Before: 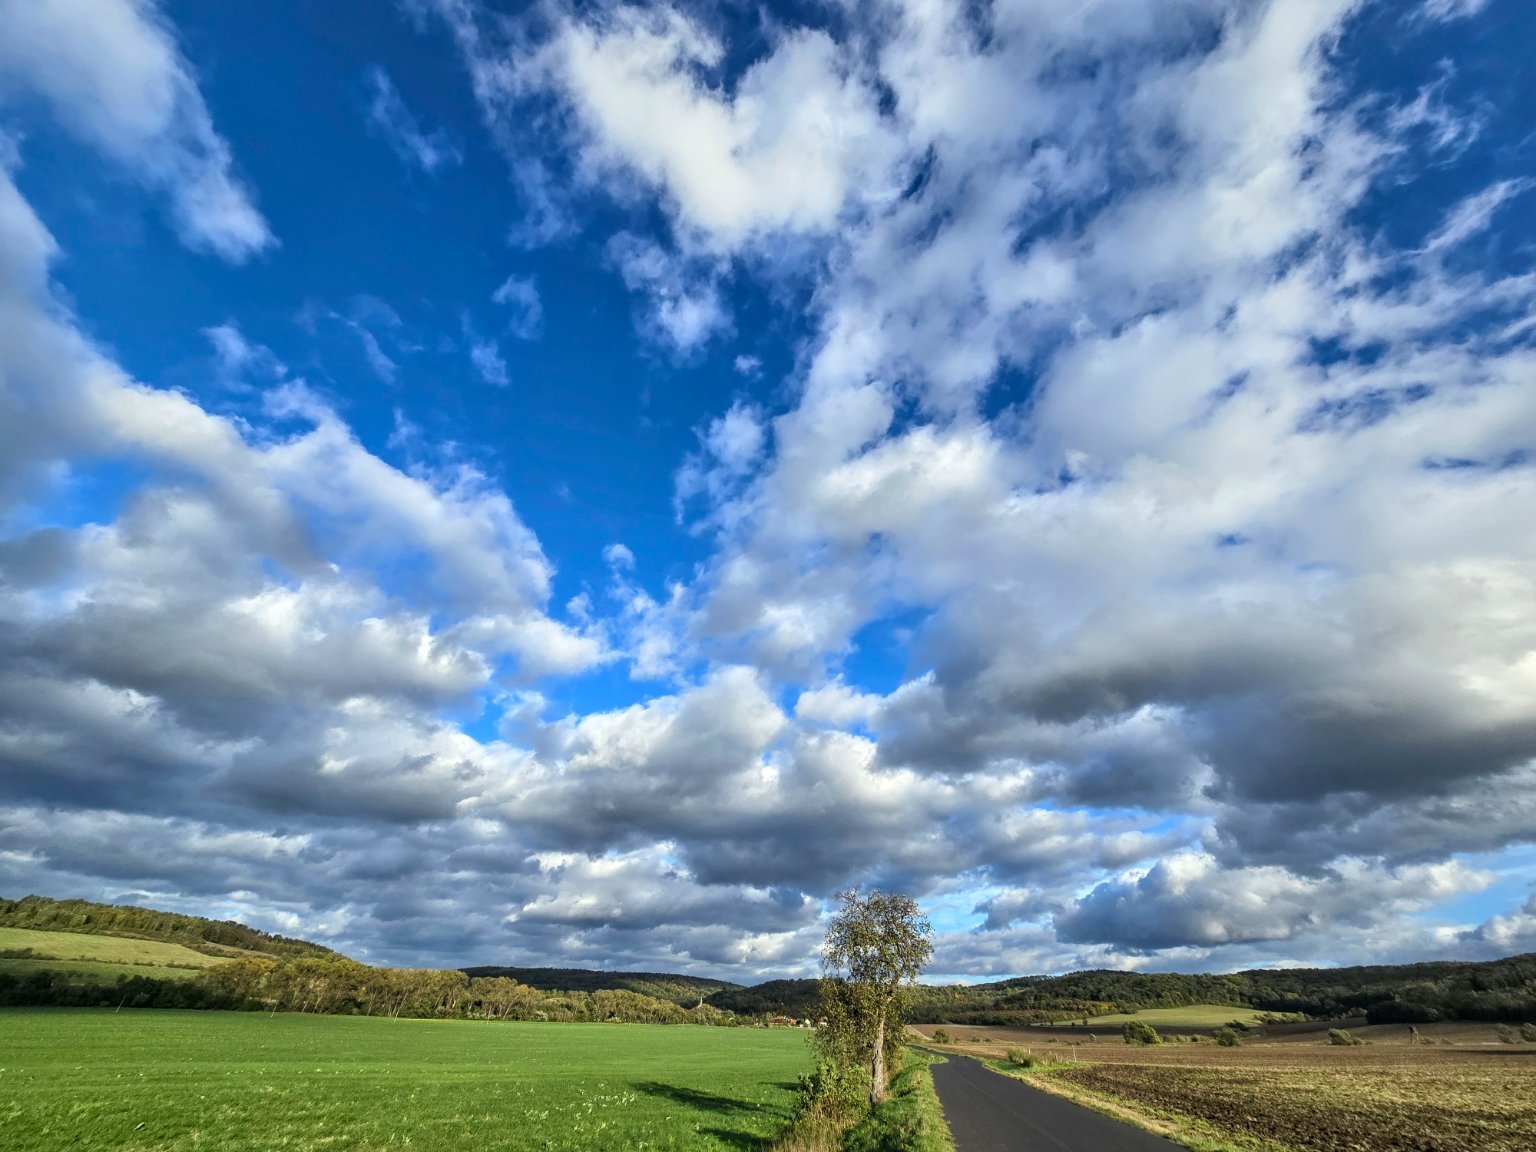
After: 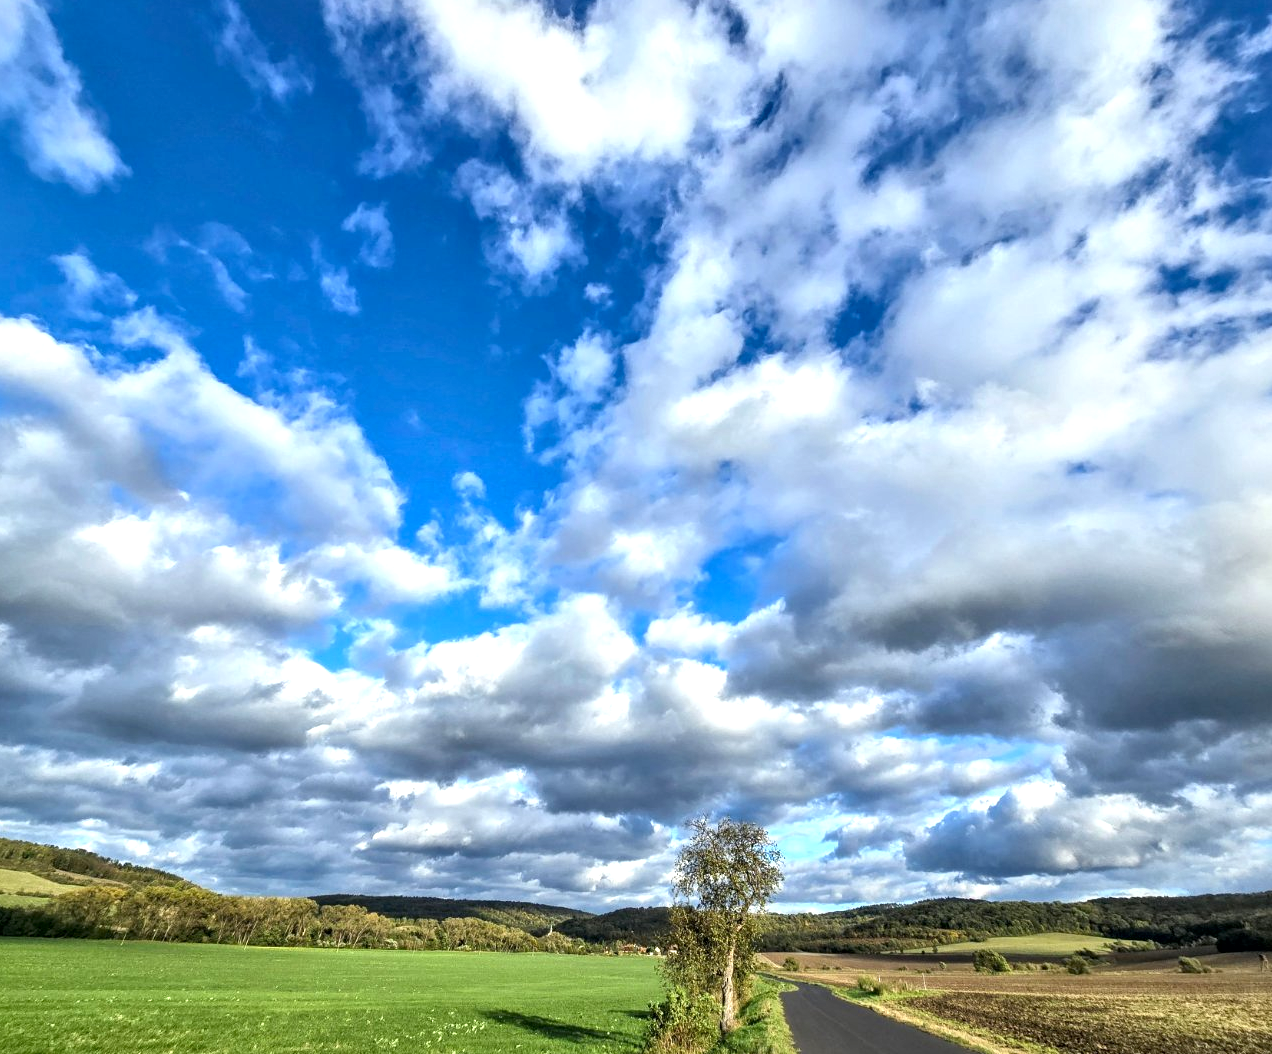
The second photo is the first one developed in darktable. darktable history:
exposure: black level correction 0.001, exposure 0.5 EV, compensate exposure bias true, compensate highlight preservation false
crop: left 9.807%, top 6.259%, right 7.334%, bottom 2.177%
local contrast: mode bilateral grid, contrast 30, coarseness 25, midtone range 0.2
